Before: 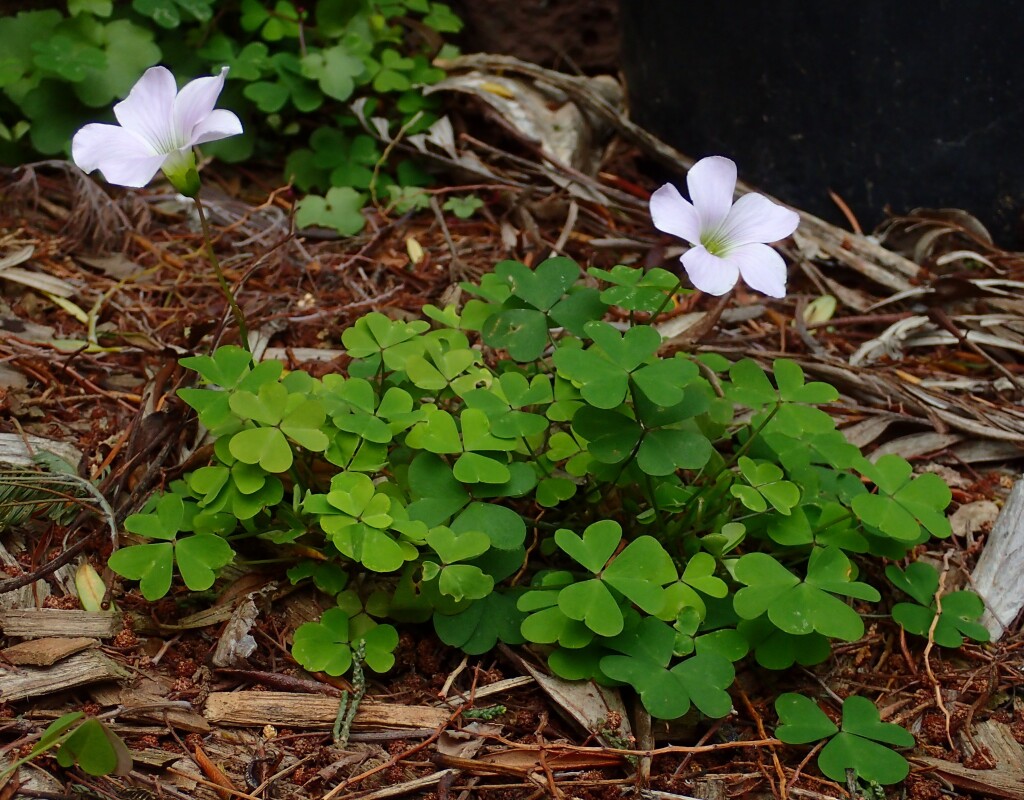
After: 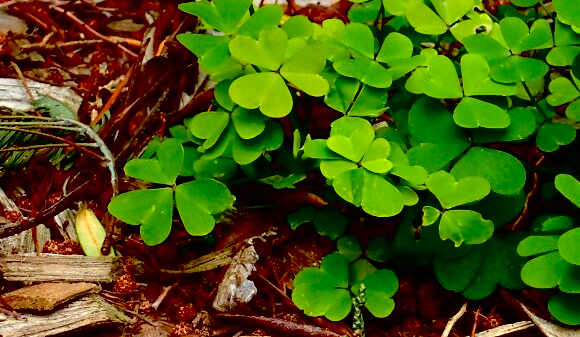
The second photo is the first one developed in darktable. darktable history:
contrast brightness saturation: contrast 0.042, saturation 0.074
crop: top 44.467%, right 43.329%, bottom 13.33%
exposure: black level correction 0.034, exposure 0.902 EV, compensate highlight preservation false
